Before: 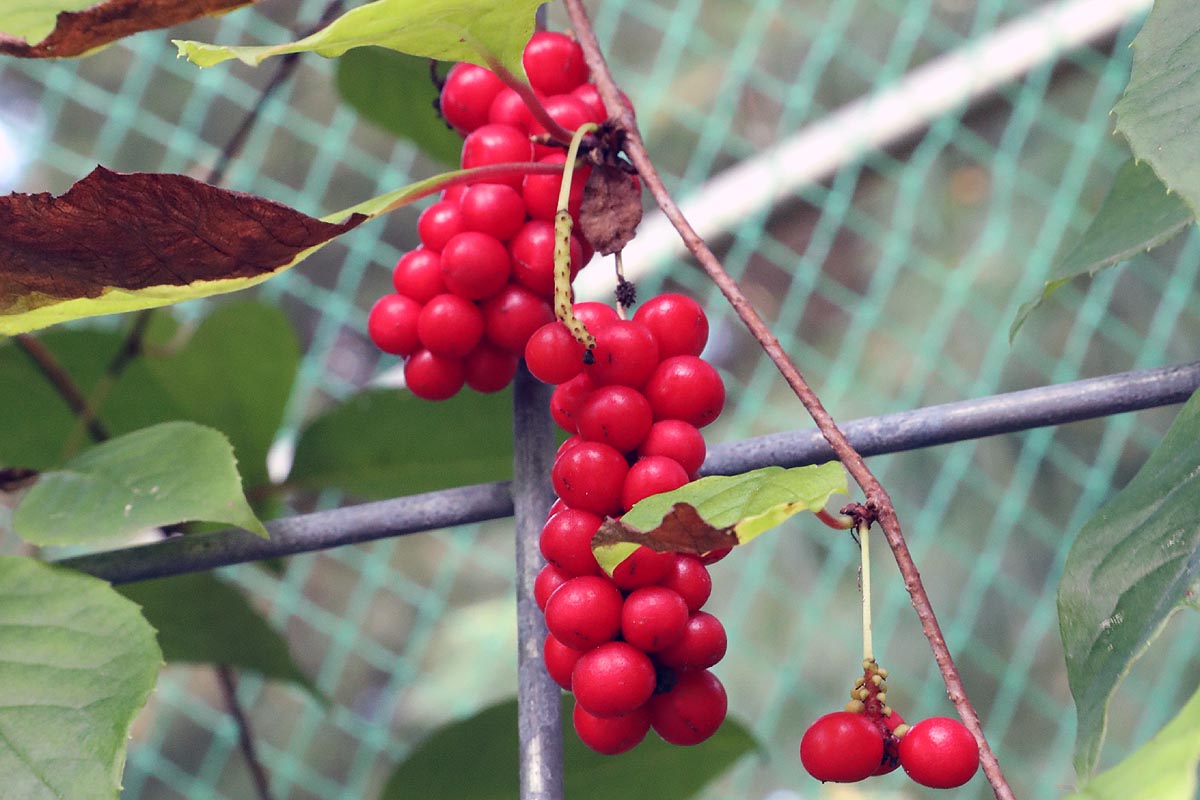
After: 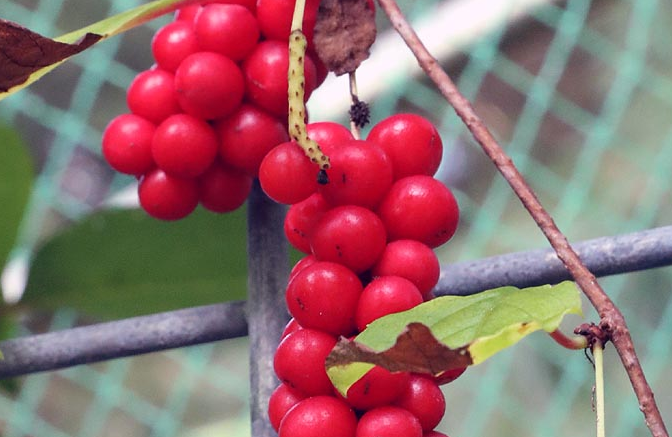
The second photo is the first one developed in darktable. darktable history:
crop and rotate: left 22.187%, top 22.535%, right 21.753%, bottom 22.721%
